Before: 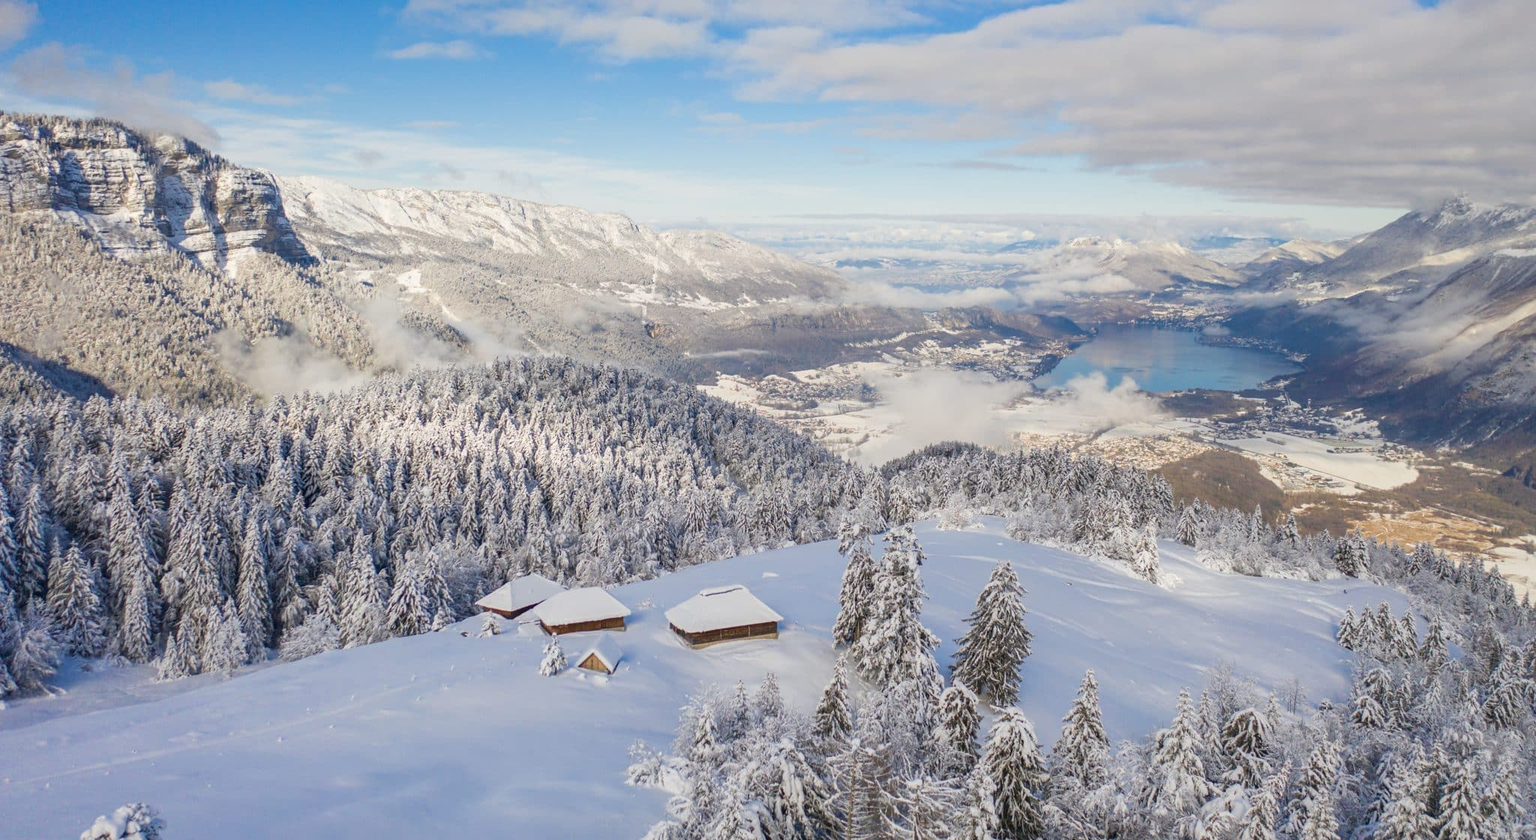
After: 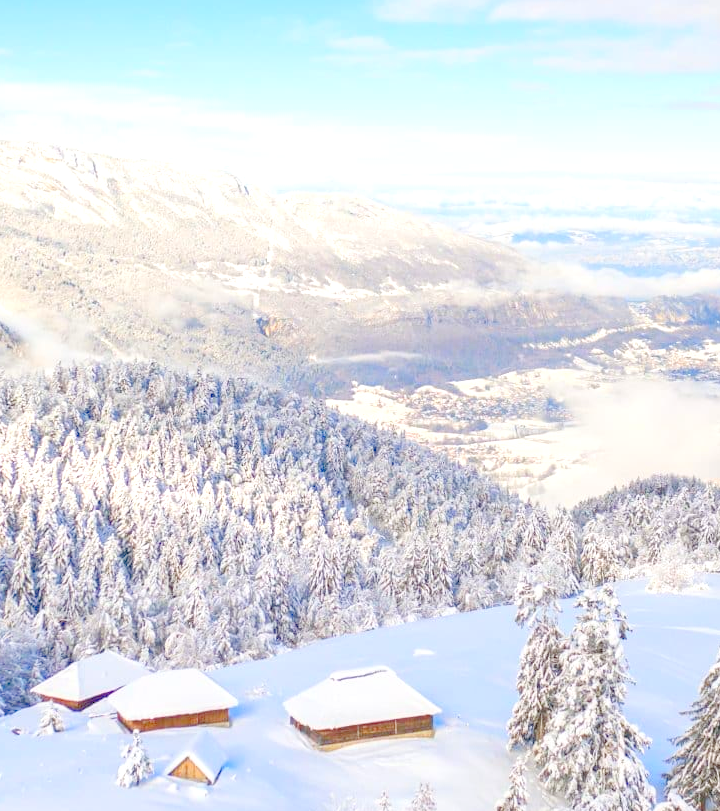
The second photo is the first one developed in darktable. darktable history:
levels: levels [0.008, 0.318, 0.836]
crop and rotate: left 29.476%, top 10.214%, right 35.32%, bottom 17.333%
